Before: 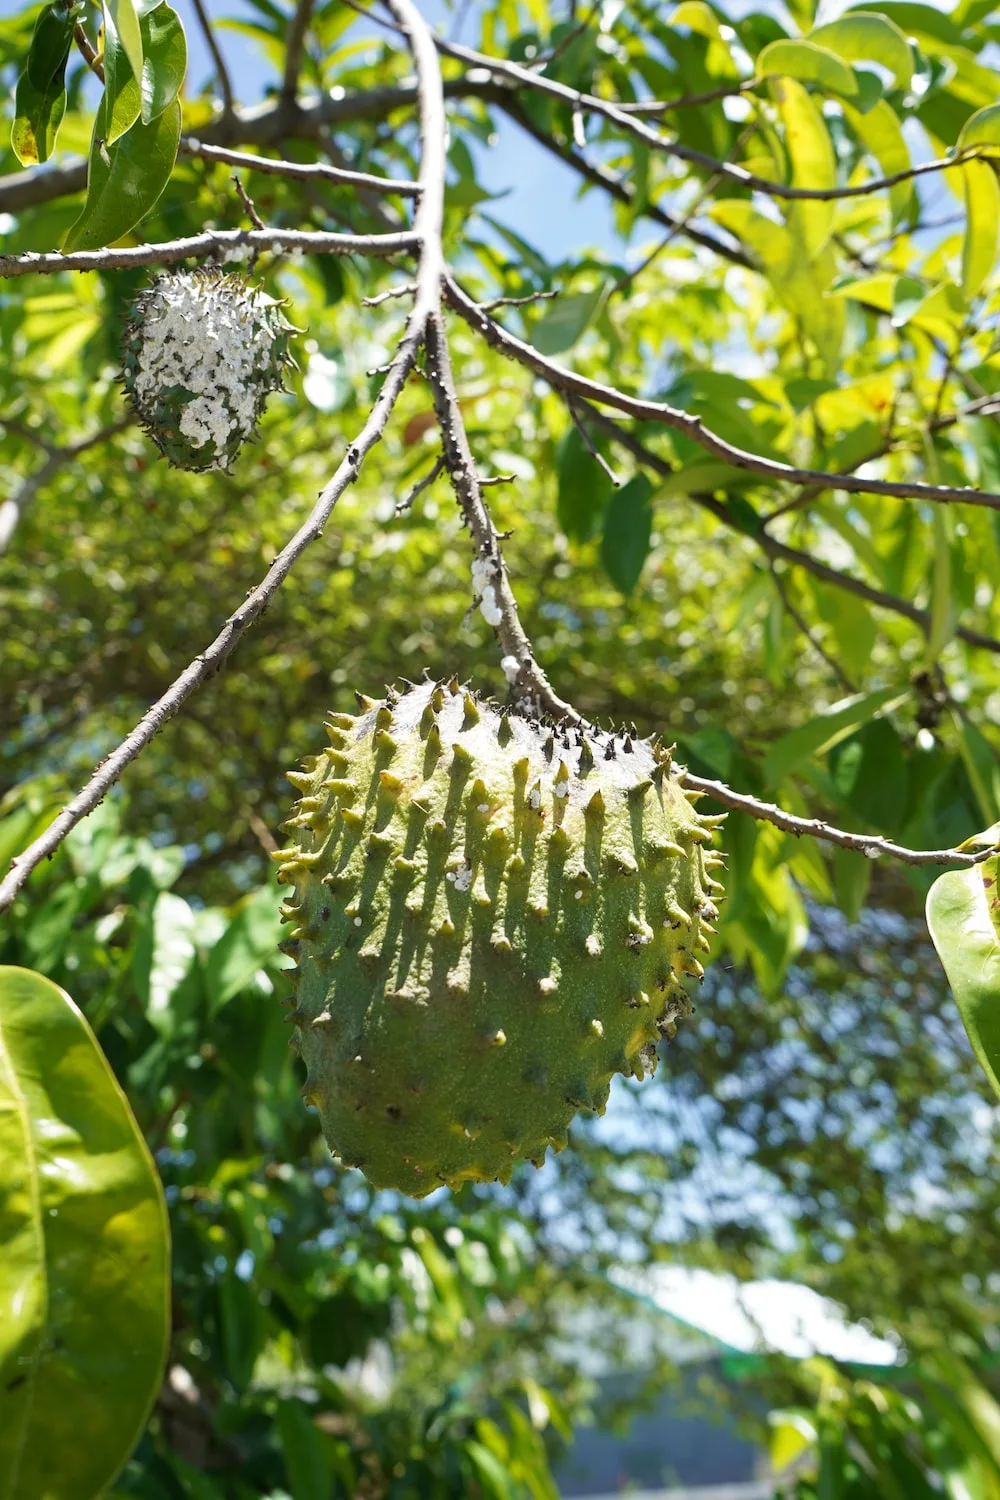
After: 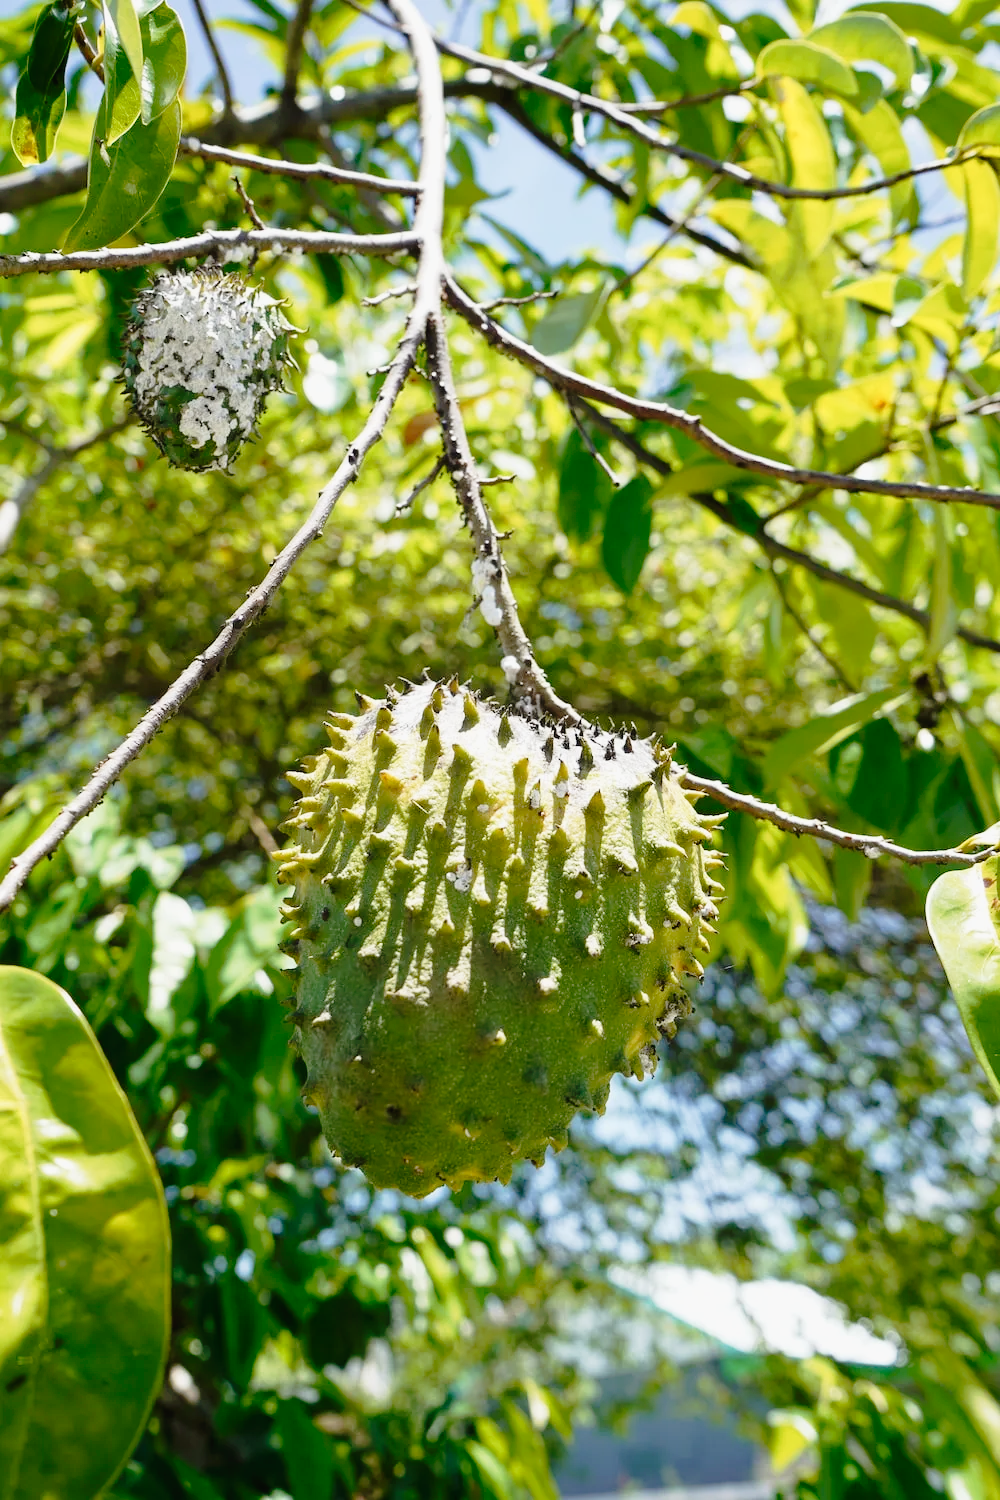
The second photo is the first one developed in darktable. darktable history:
tone curve: curves: ch0 [(0.014, 0.013) (0.088, 0.043) (0.208, 0.176) (0.257, 0.267) (0.406, 0.483) (0.489, 0.556) (0.667, 0.73) (0.793, 0.851) (0.994, 0.974)]; ch1 [(0, 0) (0.161, 0.092) (0.35, 0.33) (0.392, 0.392) (0.457, 0.467) (0.505, 0.497) (0.537, 0.518) (0.553, 0.53) (0.58, 0.567) (0.739, 0.697) (1, 1)]; ch2 [(0, 0) (0.346, 0.362) (0.448, 0.419) (0.502, 0.499) (0.533, 0.517) (0.556, 0.533) (0.629, 0.619) (0.717, 0.678) (1, 1)], preserve colors none
